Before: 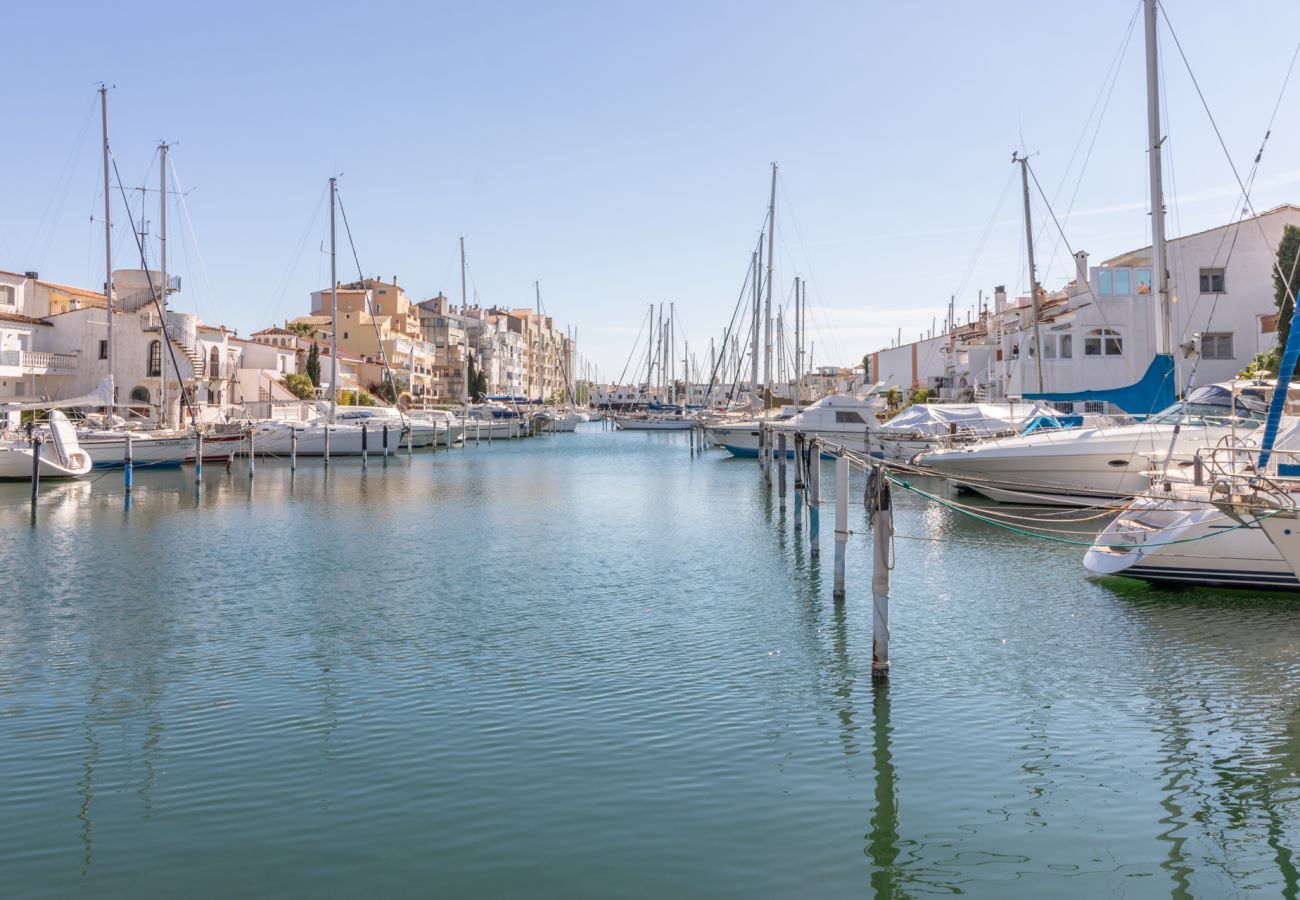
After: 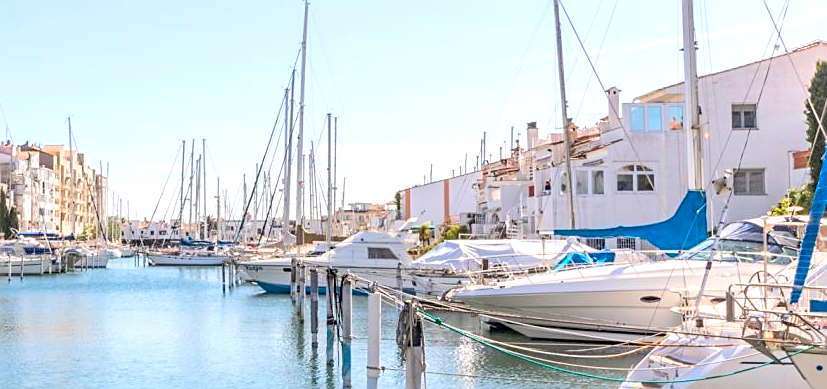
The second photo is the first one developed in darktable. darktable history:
sharpen: on, module defaults
contrast brightness saturation: contrast 0.07, brightness 0.18, saturation 0.4
tone equalizer: -8 EV -0.417 EV, -7 EV -0.389 EV, -6 EV -0.333 EV, -5 EV -0.222 EV, -3 EV 0.222 EV, -2 EV 0.333 EV, -1 EV 0.389 EV, +0 EV 0.417 EV, edges refinement/feathering 500, mask exposure compensation -1.57 EV, preserve details no
crop: left 36.005%, top 18.293%, right 0.31%, bottom 38.444%
